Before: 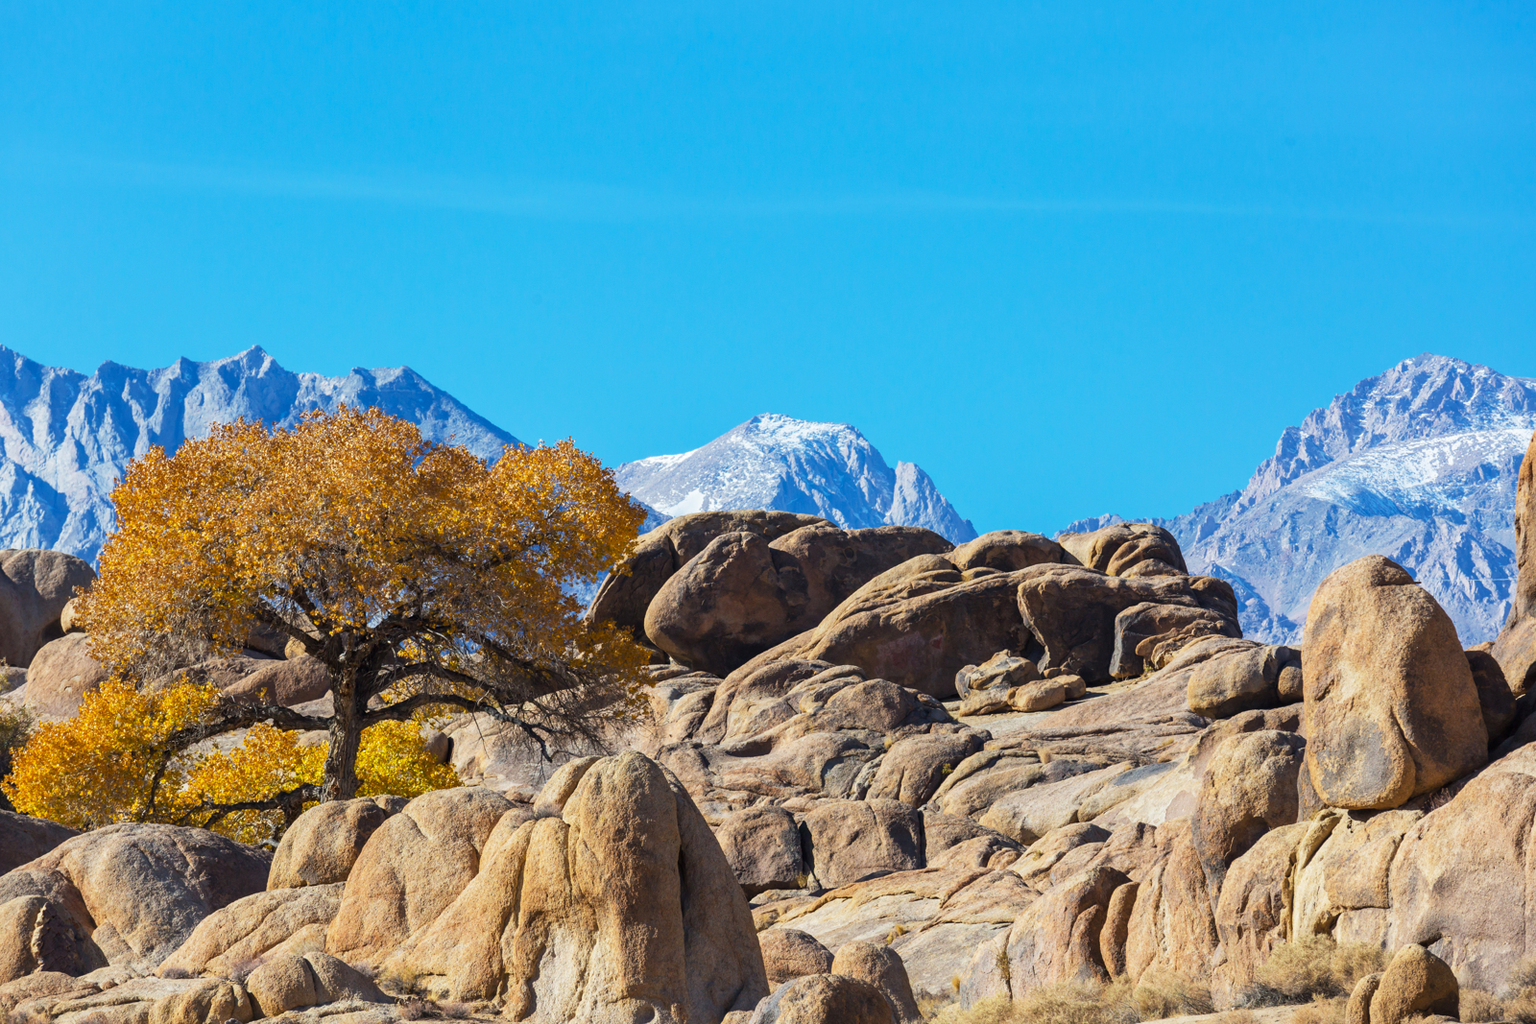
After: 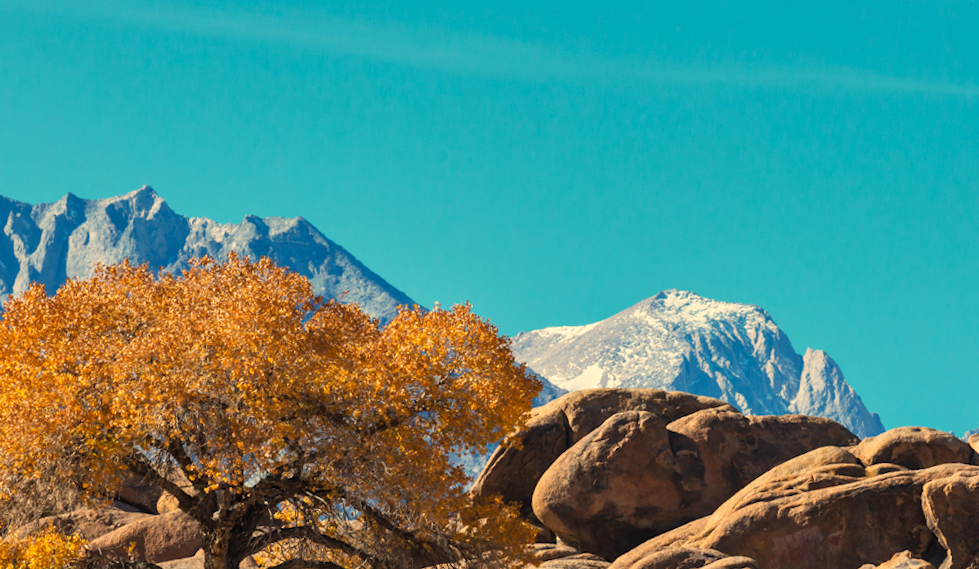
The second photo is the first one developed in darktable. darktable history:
rotate and perspective: rotation -1.42°, crop left 0.016, crop right 0.984, crop top 0.035, crop bottom 0.965
crop and rotate: angle -4.99°, left 2.122%, top 6.945%, right 27.566%, bottom 30.519%
white balance: red 1.138, green 0.996, blue 0.812
shadows and highlights: low approximation 0.01, soften with gaussian
